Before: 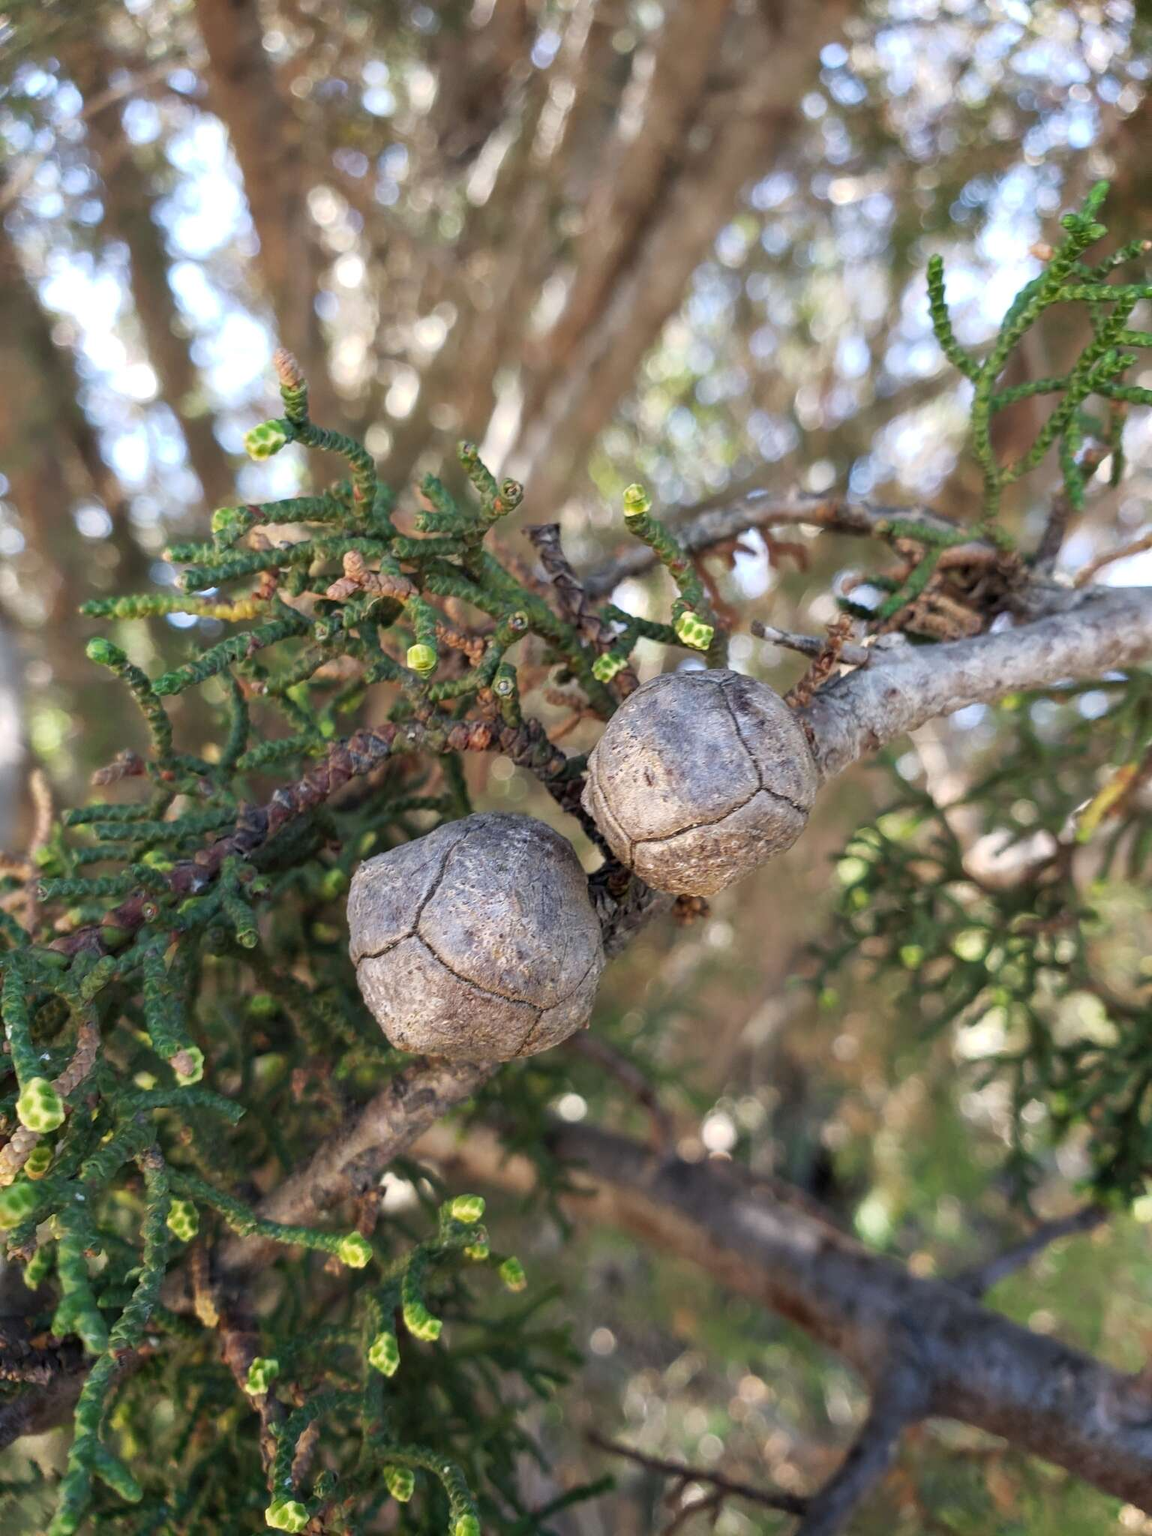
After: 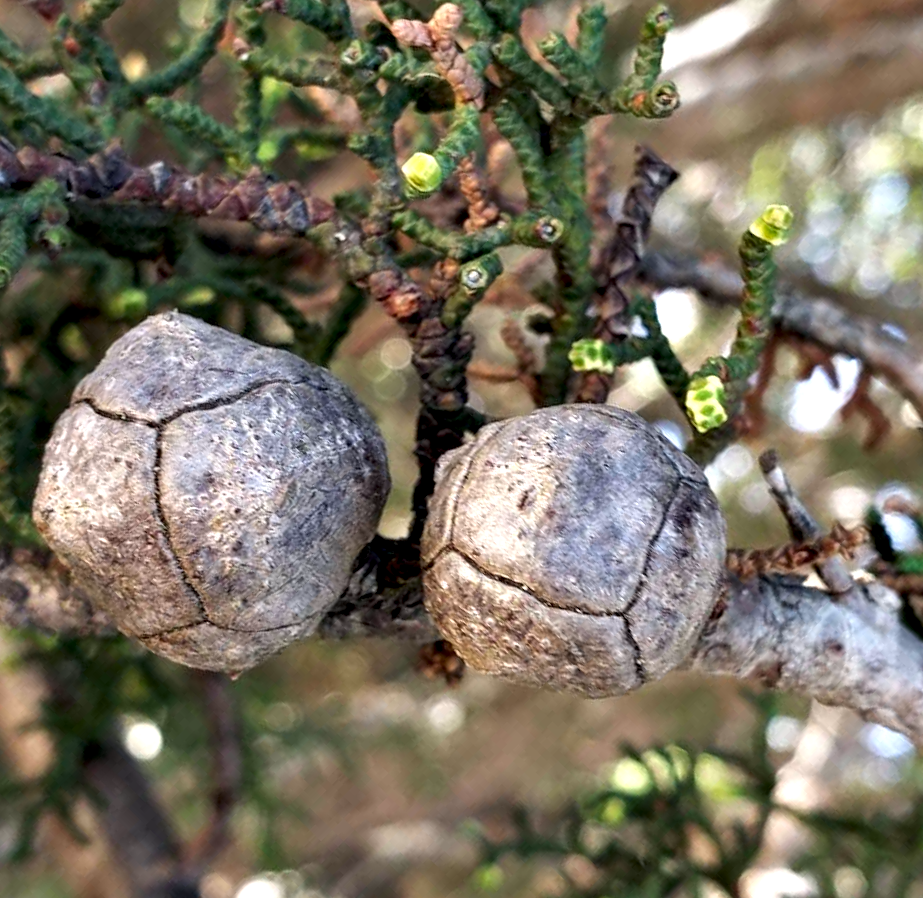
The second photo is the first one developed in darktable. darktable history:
crop and rotate: angle -44.72°, top 16.071%, right 0.885%, bottom 11.633%
contrast equalizer: y [[0.6 ×6], [0.55 ×6], [0 ×6], [0 ×6], [0 ×6]]
